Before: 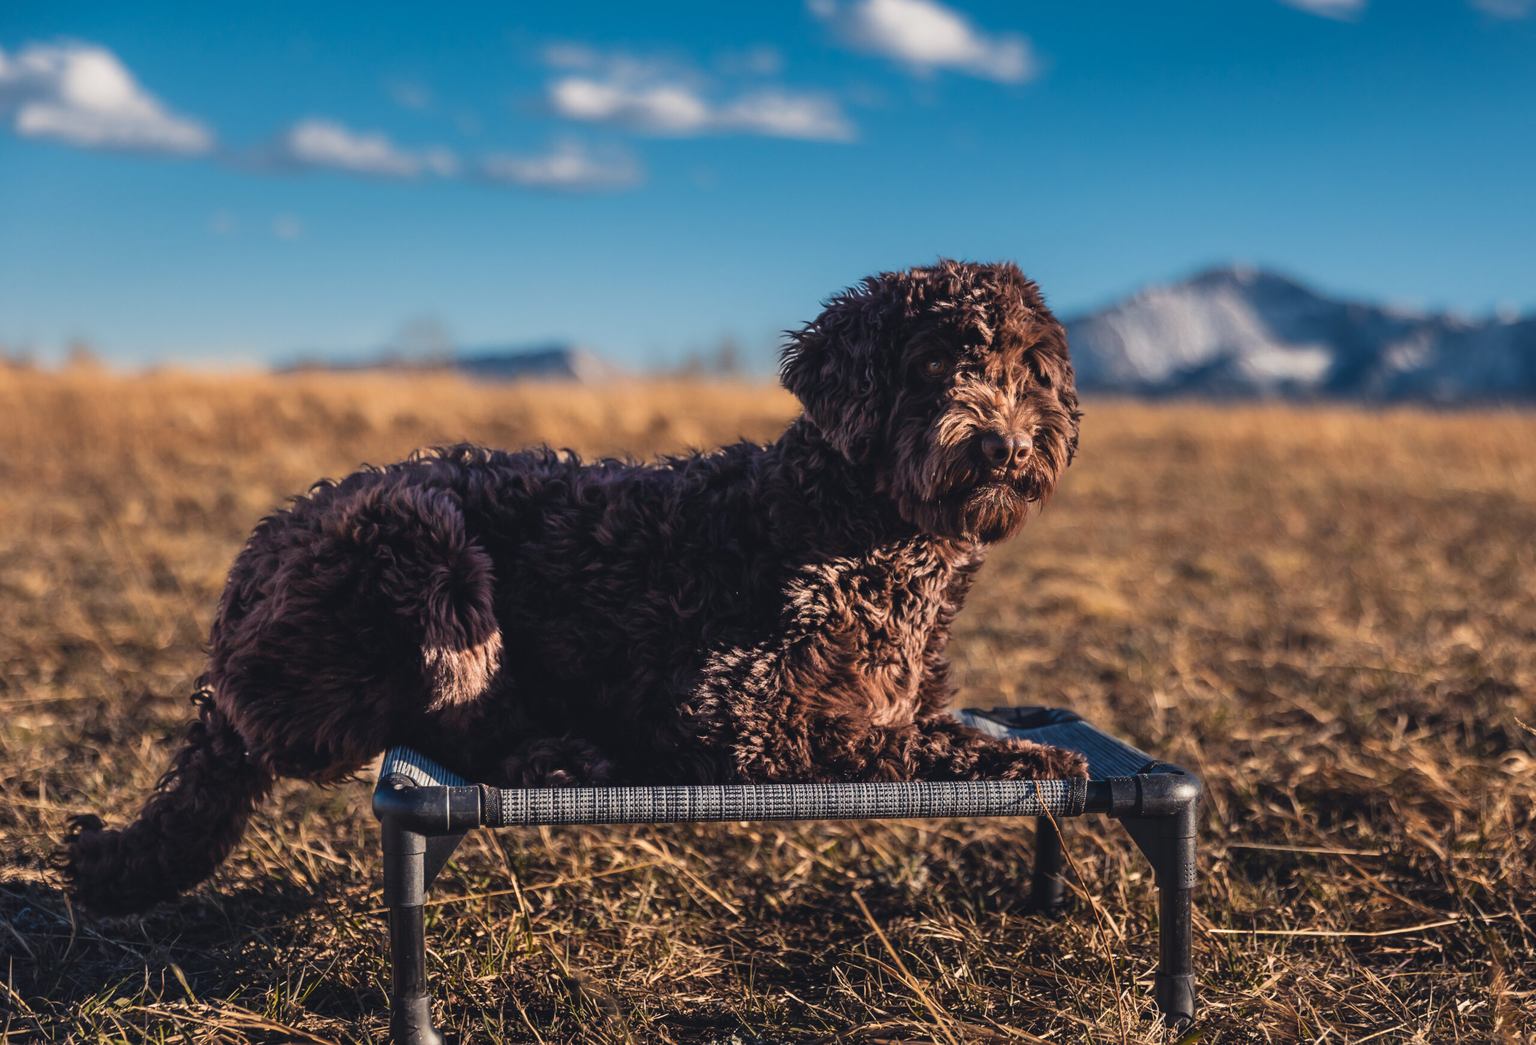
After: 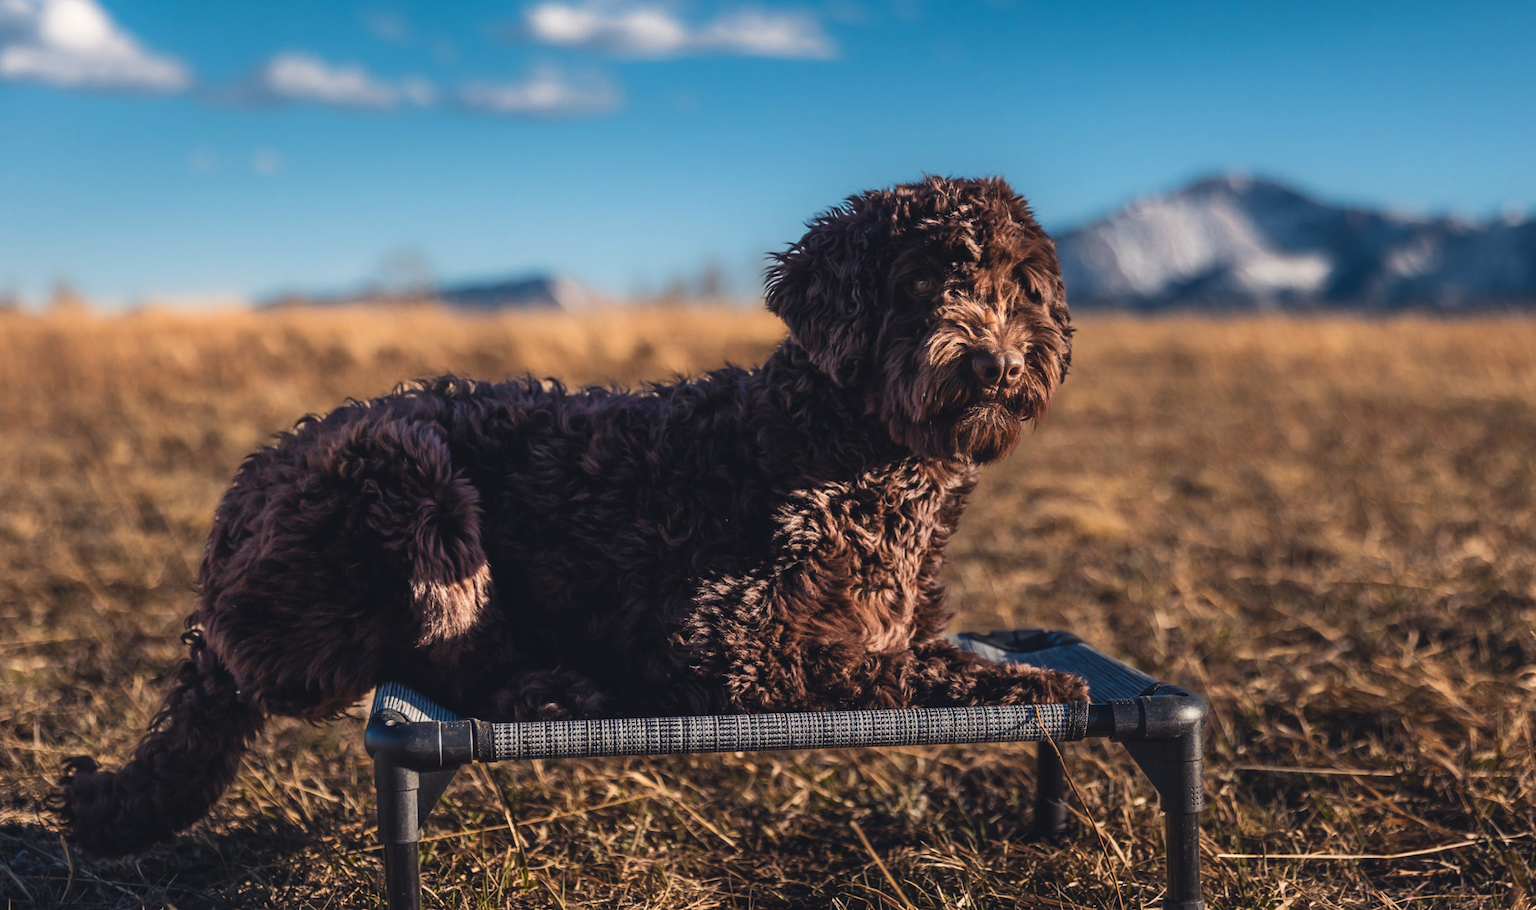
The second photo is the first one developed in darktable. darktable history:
tone equalizer: -8 EV -0.001 EV, -7 EV 0.001 EV, -6 EV -0.002 EV, -5 EV -0.003 EV, -4 EV -0.062 EV, -3 EV -0.222 EV, -2 EV -0.267 EV, -1 EV 0.105 EV, +0 EV 0.303 EV
crop and rotate: top 5.609%, bottom 5.609%
rotate and perspective: rotation -1.32°, lens shift (horizontal) -0.031, crop left 0.015, crop right 0.985, crop top 0.047, crop bottom 0.982
